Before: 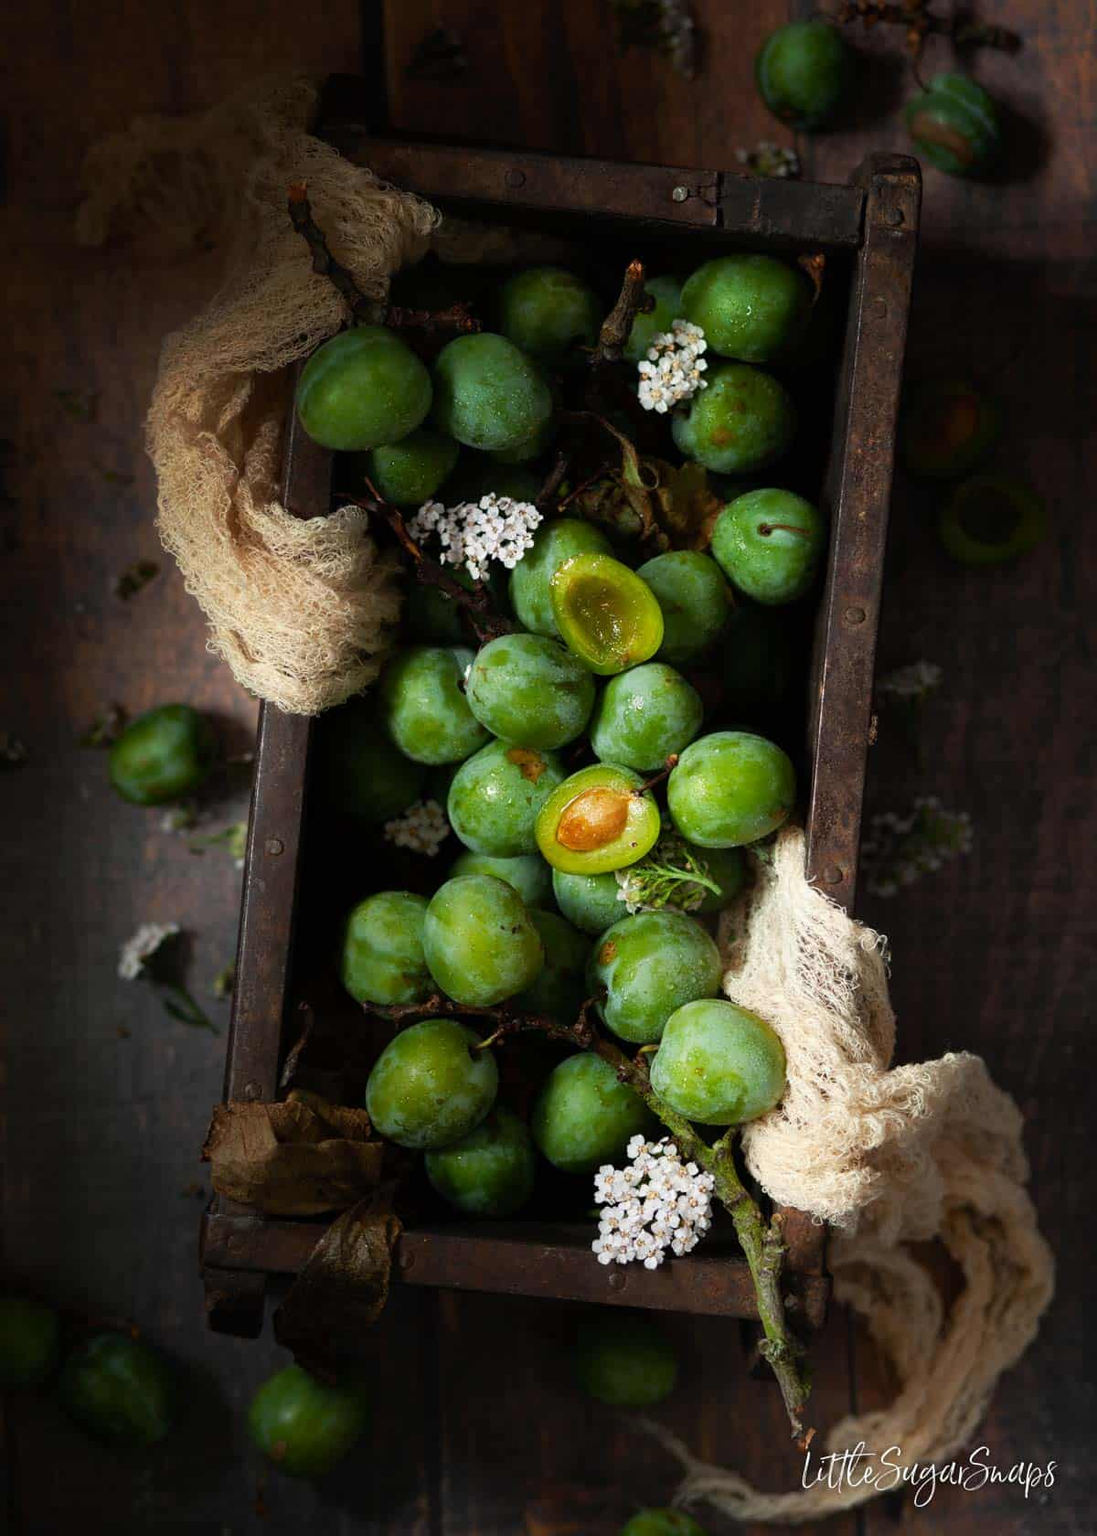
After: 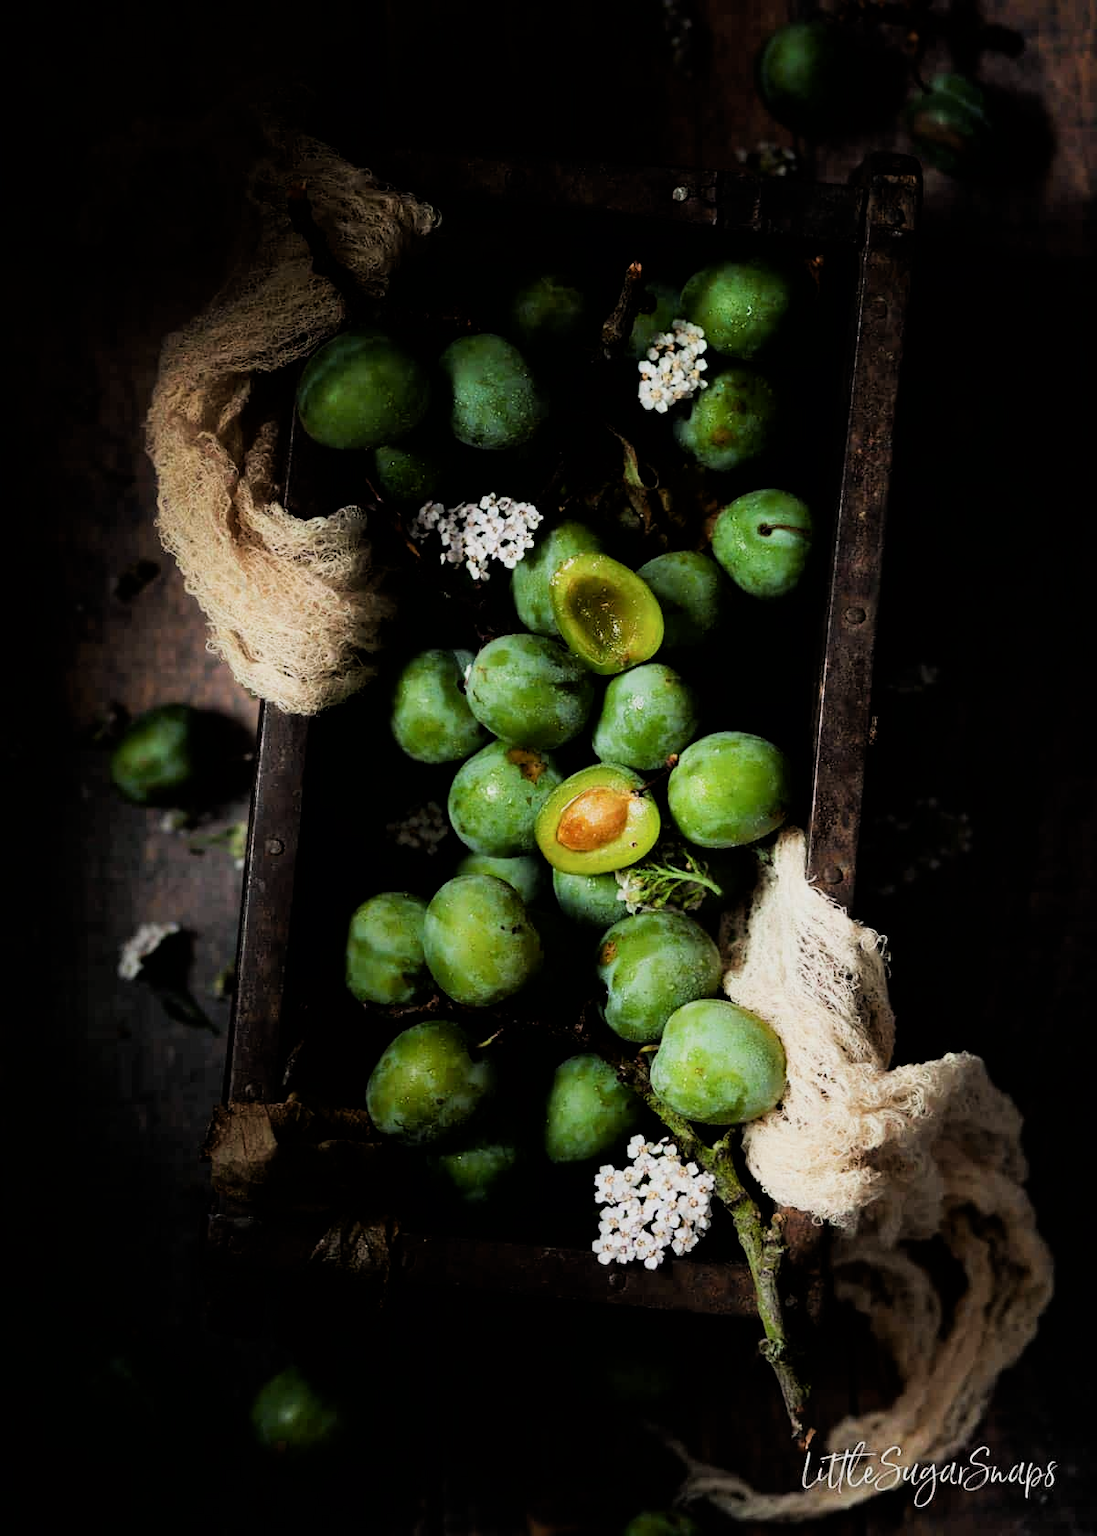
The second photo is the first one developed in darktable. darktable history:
filmic rgb: black relative exposure -5.09 EV, white relative exposure 3.95 EV, hardness 2.9, contrast 1.393, highlights saturation mix -30.35%, iterations of high-quality reconstruction 10
